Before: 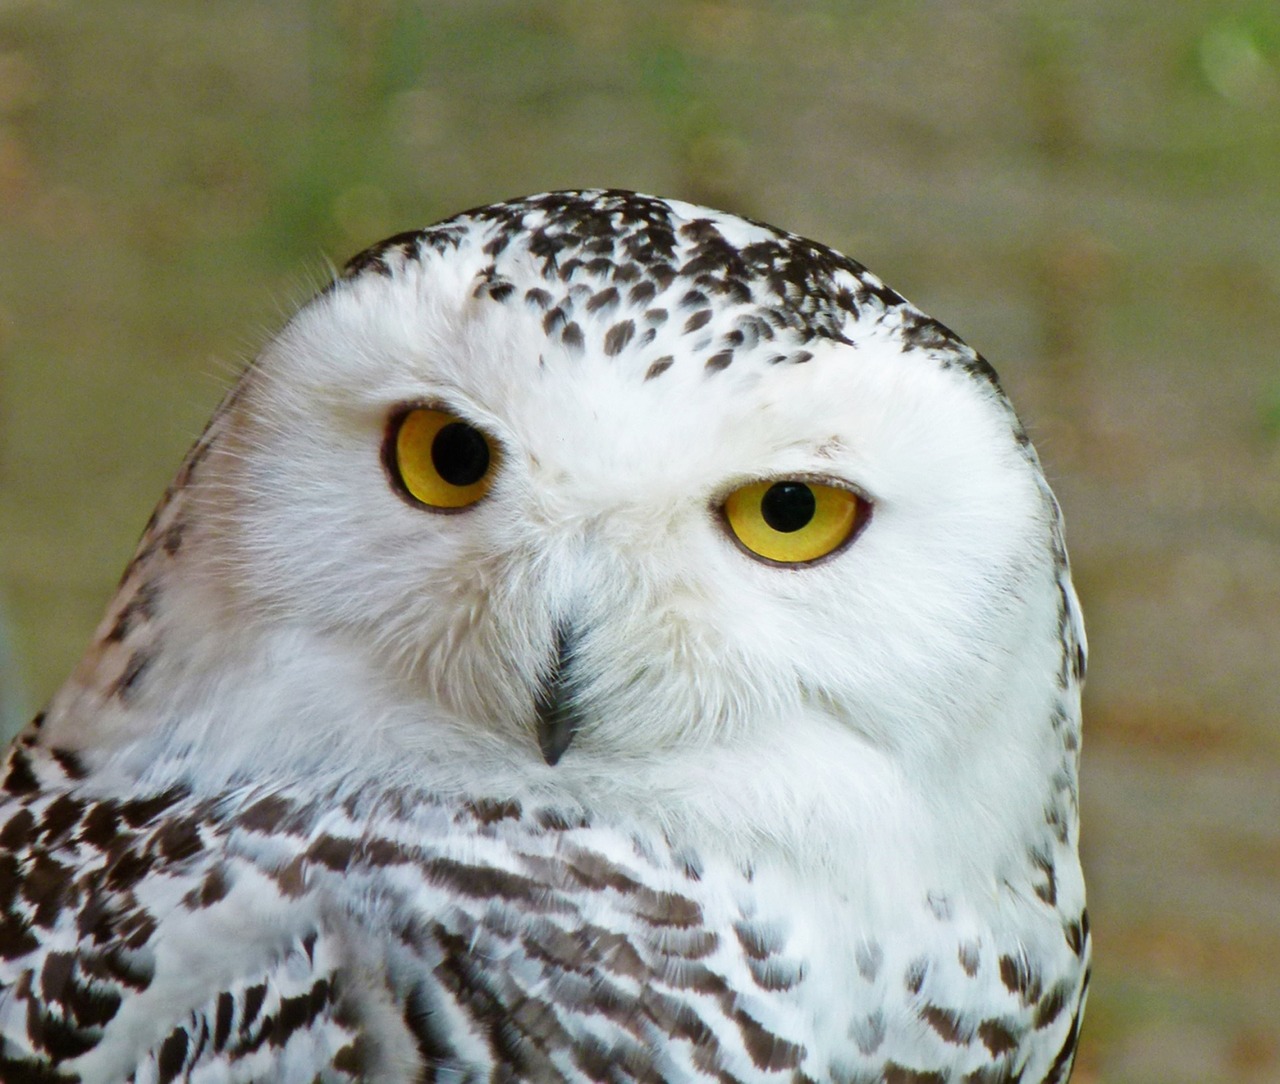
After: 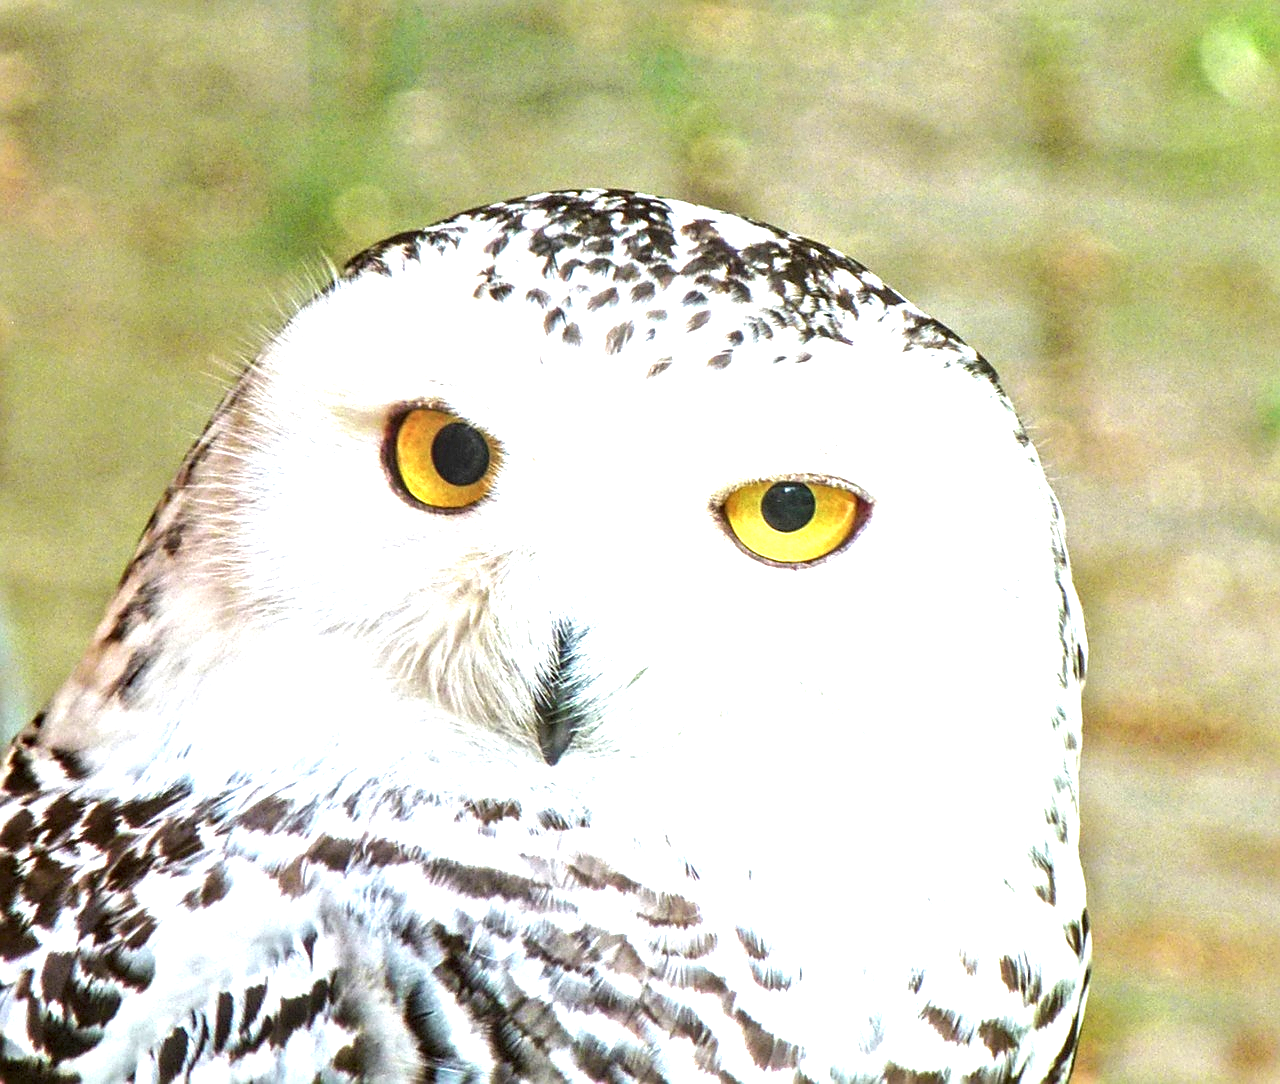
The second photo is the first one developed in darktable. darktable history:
exposure: black level correction 0, exposure 1.584 EV, compensate highlight preservation false
sharpen: on, module defaults
local contrast: detail 160%
